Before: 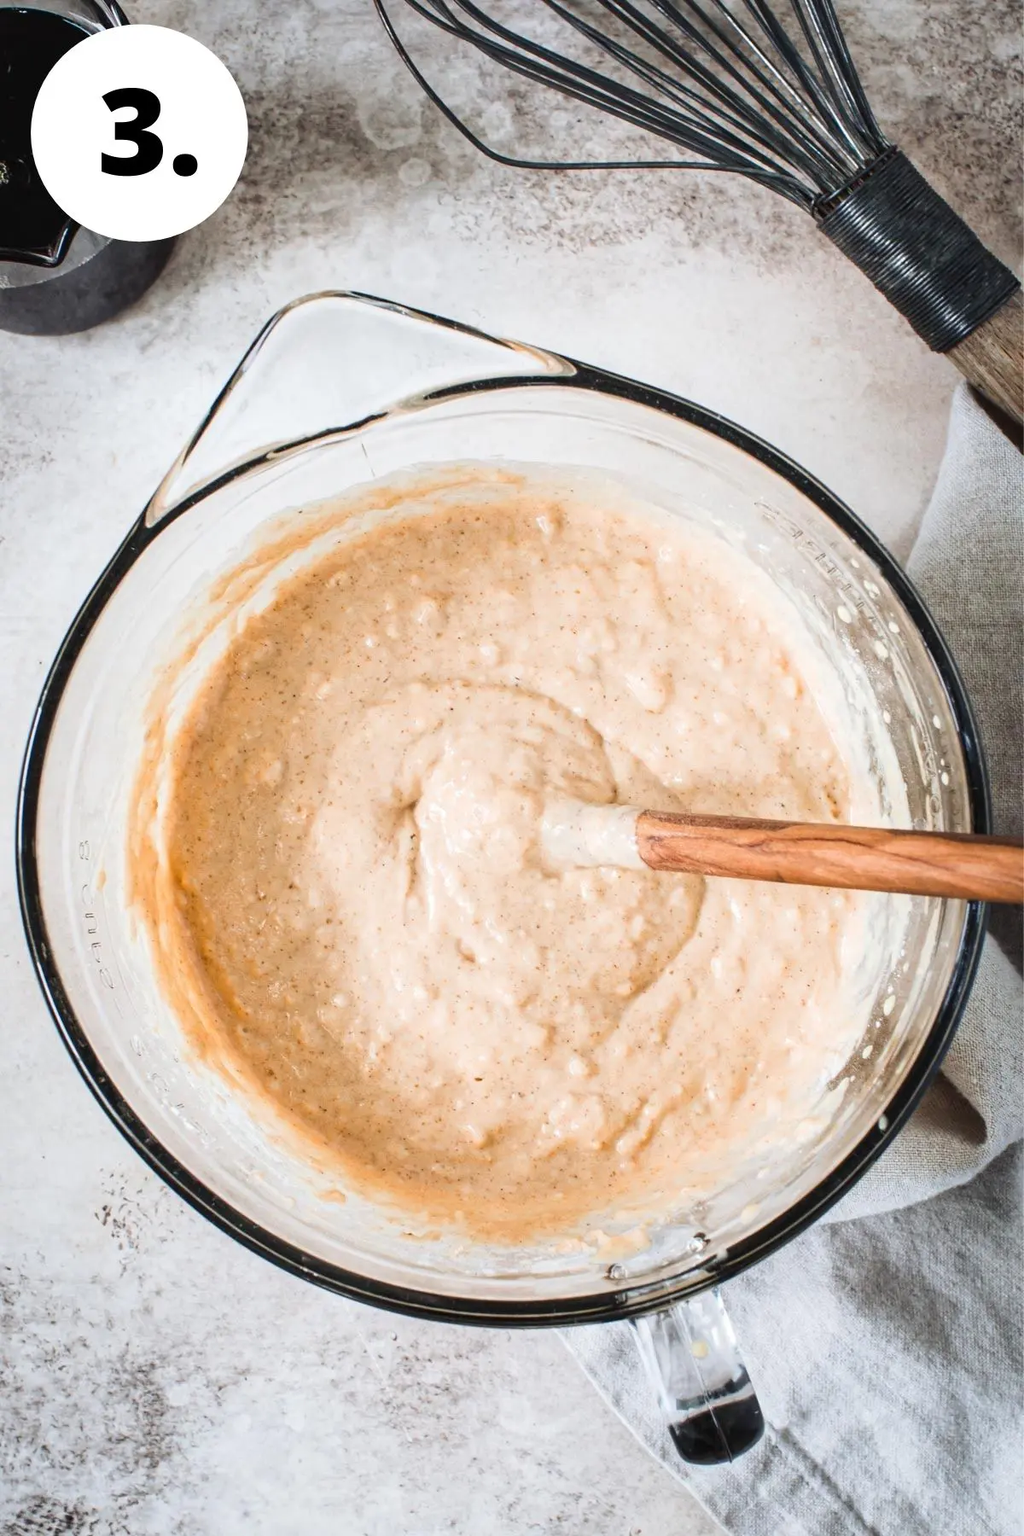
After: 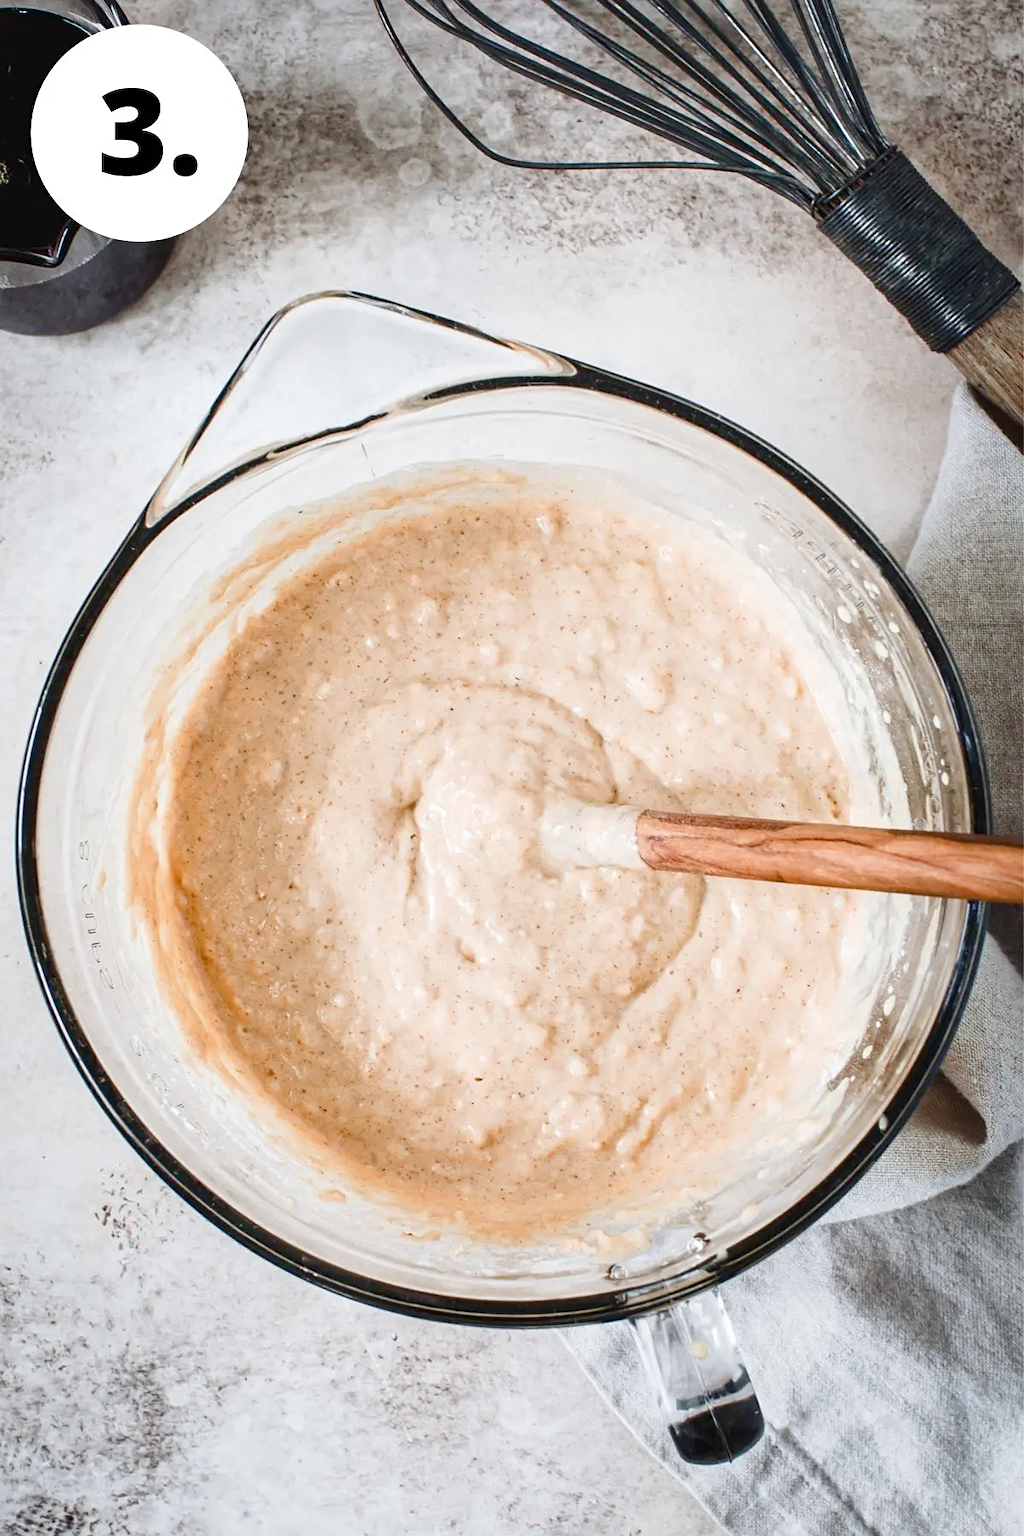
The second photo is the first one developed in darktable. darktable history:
sharpen: amount 0.2
color balance rgb: perceptual saturation grading › global saturation 20%, perceptual saturation grading › highlights -50%, perceptual saturation grading › shadows 30%
